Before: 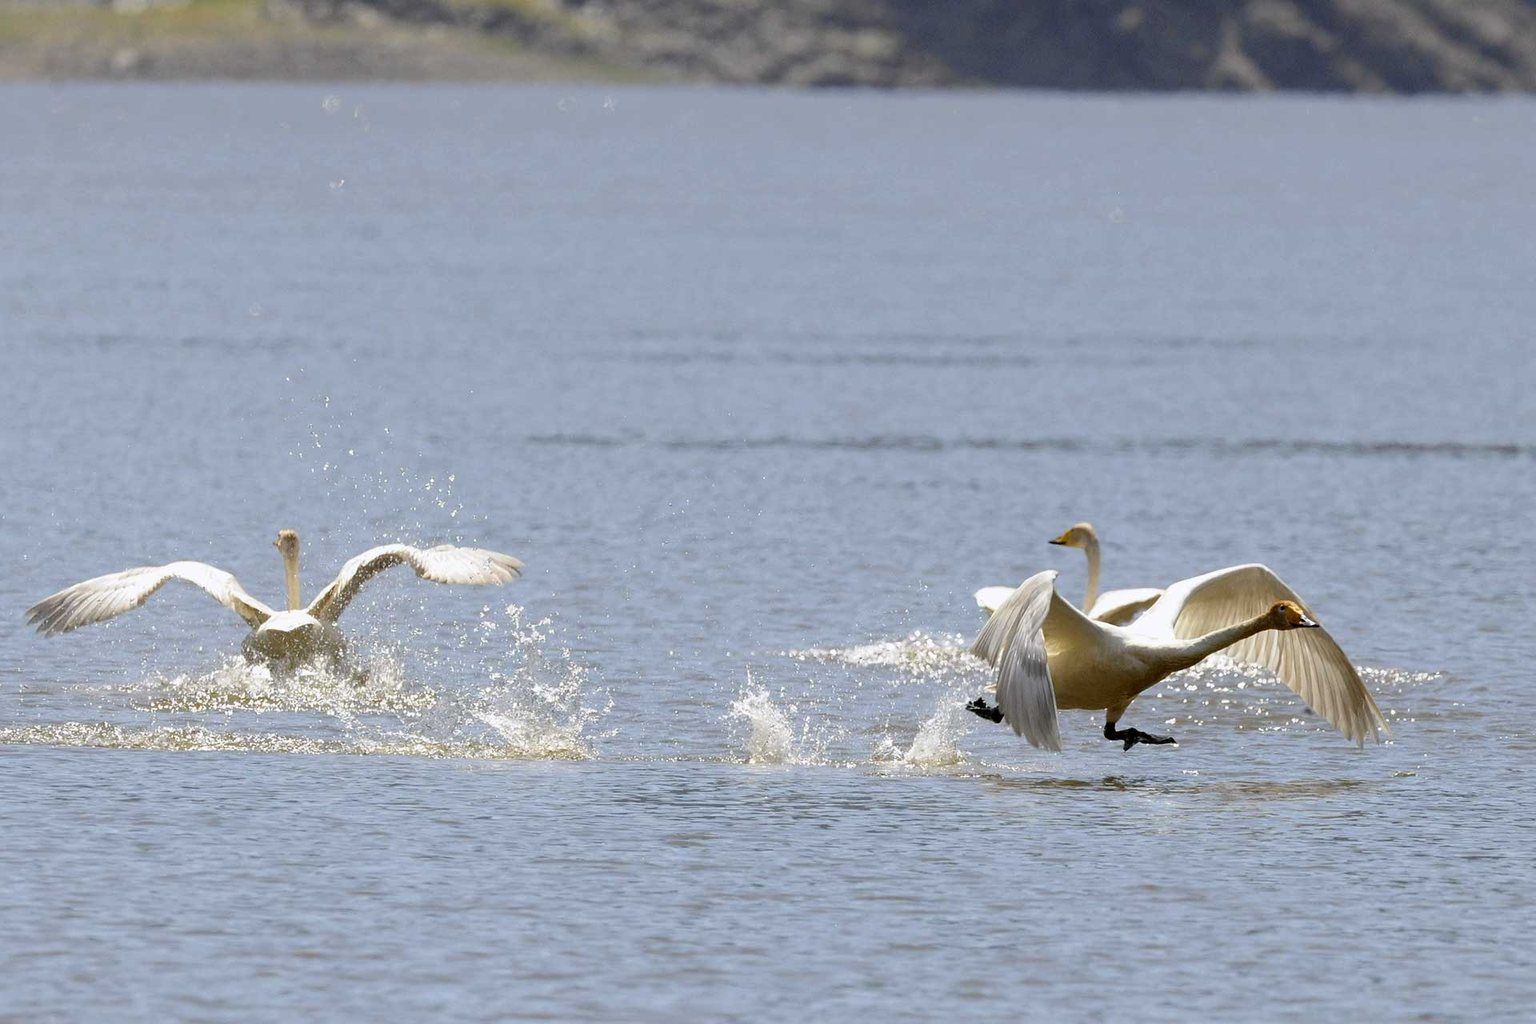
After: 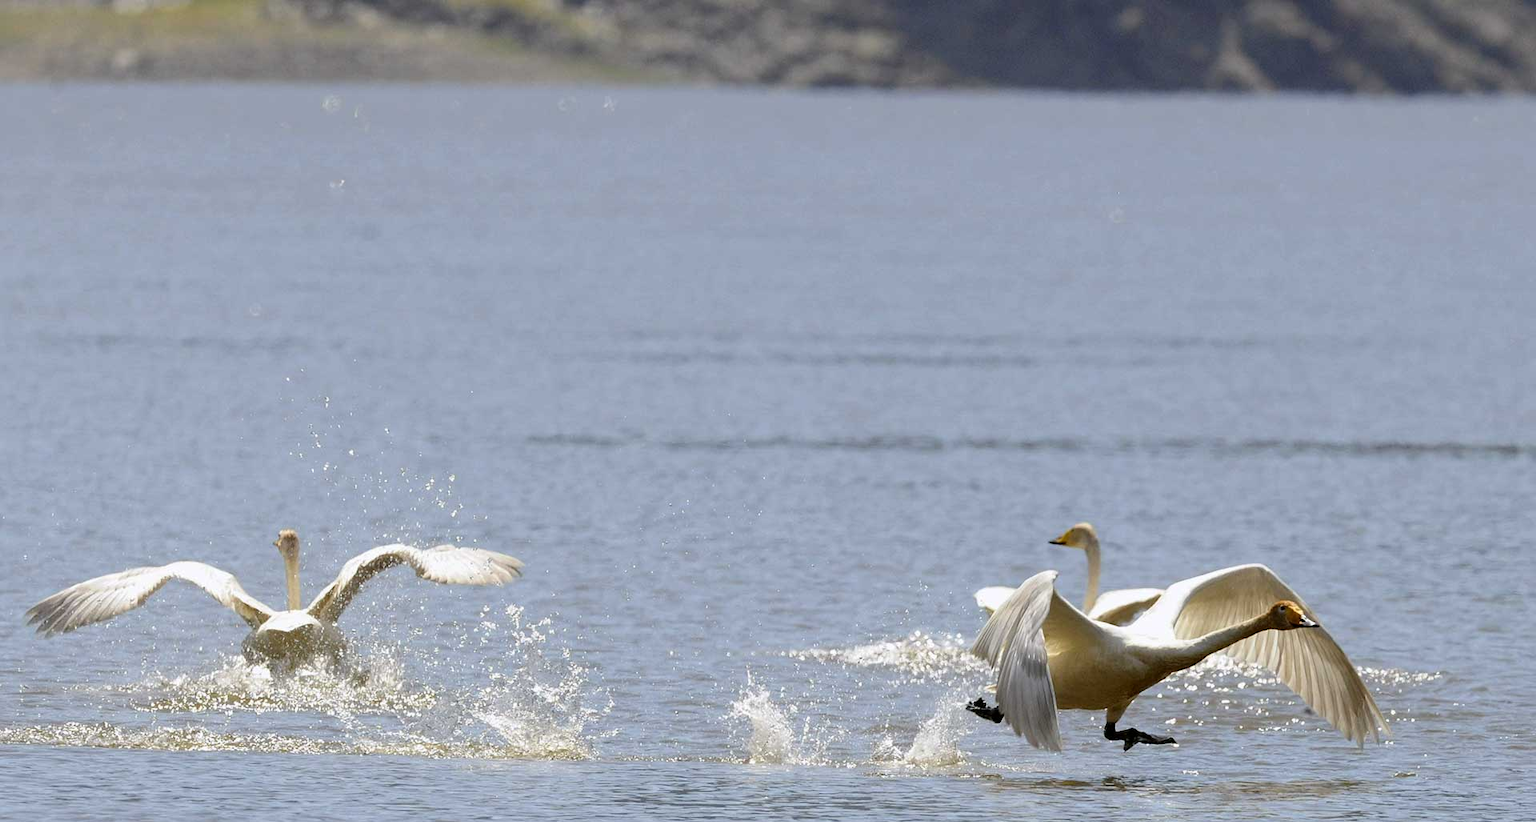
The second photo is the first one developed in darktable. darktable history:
crop: bottom 19.666%
